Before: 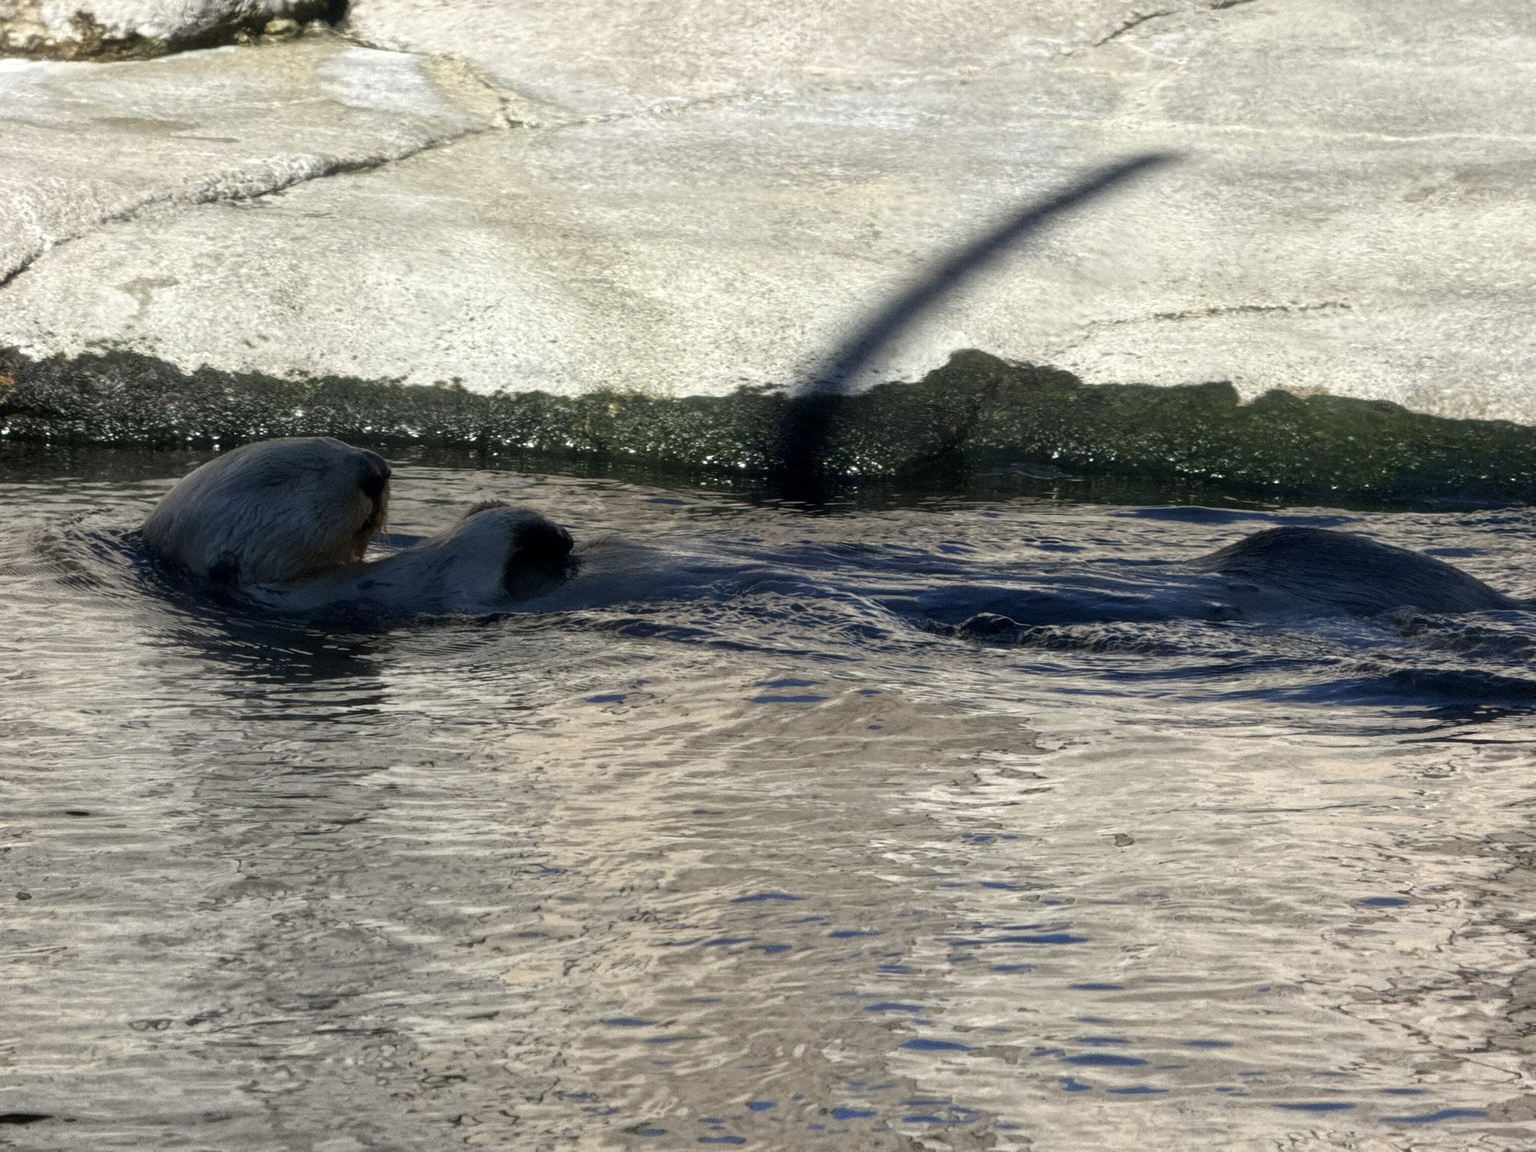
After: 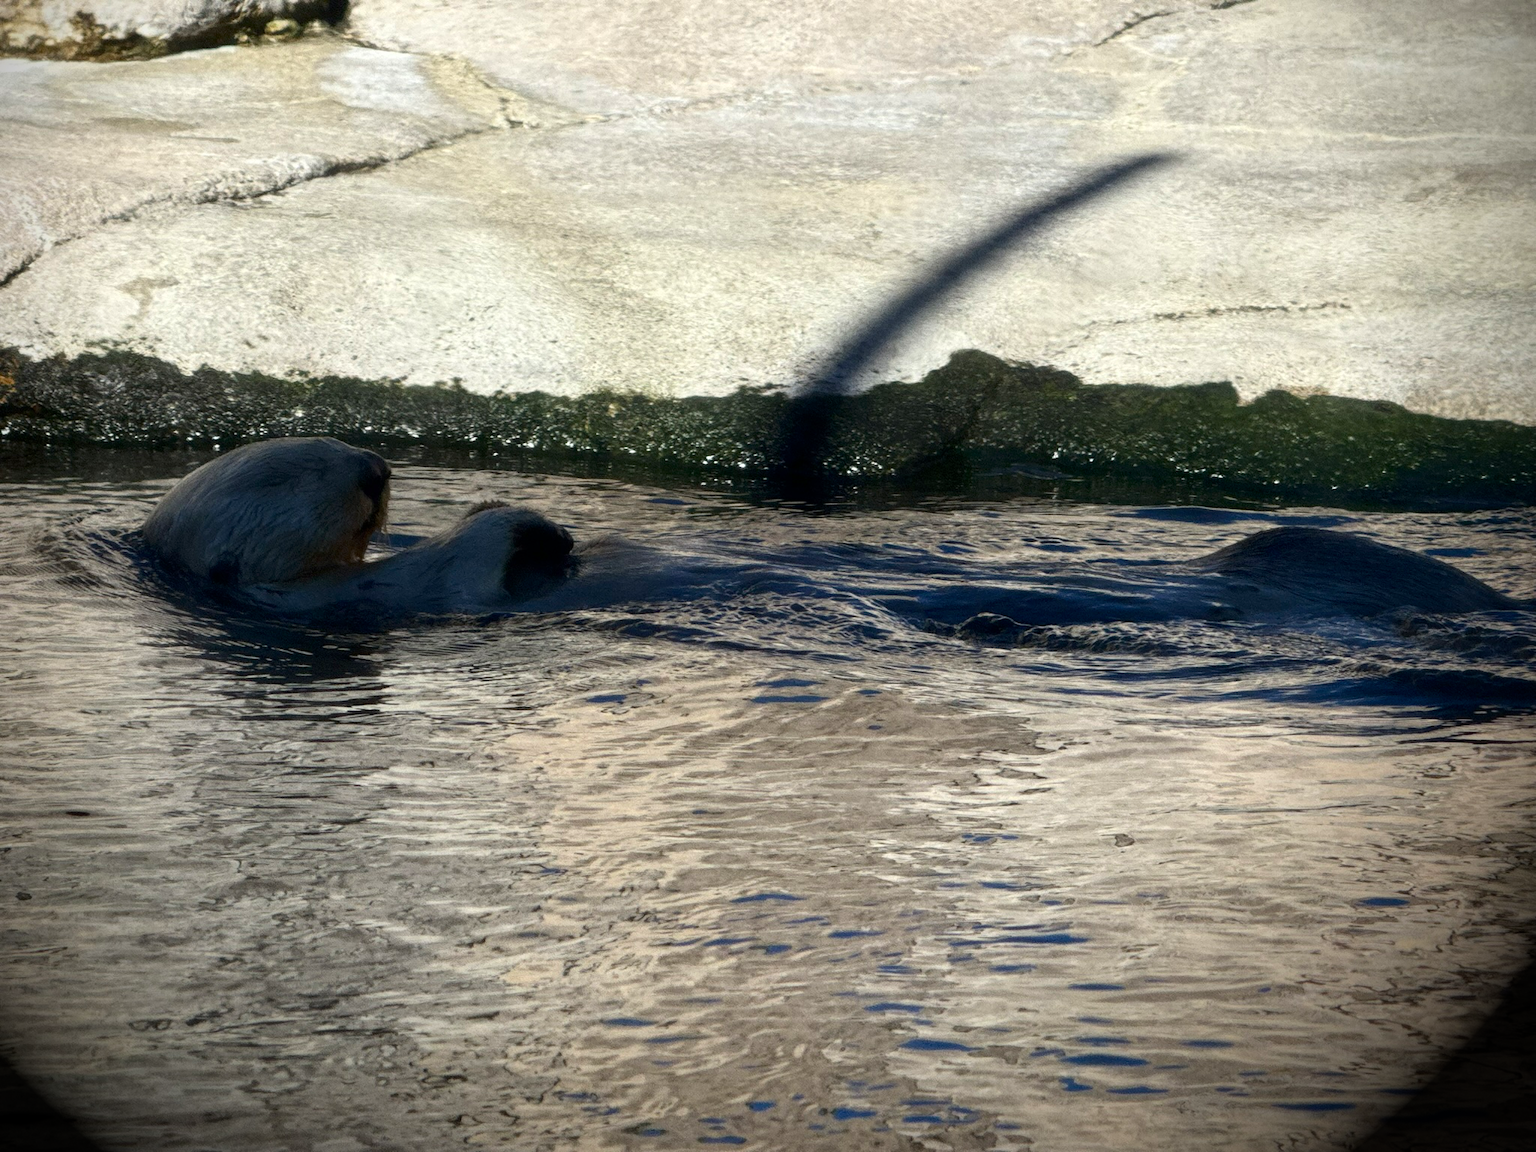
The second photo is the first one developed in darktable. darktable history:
vignetting: brightness -0.996, saturation 0.498, center (-0.054, -0.352)
contrast brightness saturation: contrast 0.152, brightness -0.012, saturation 0.102
